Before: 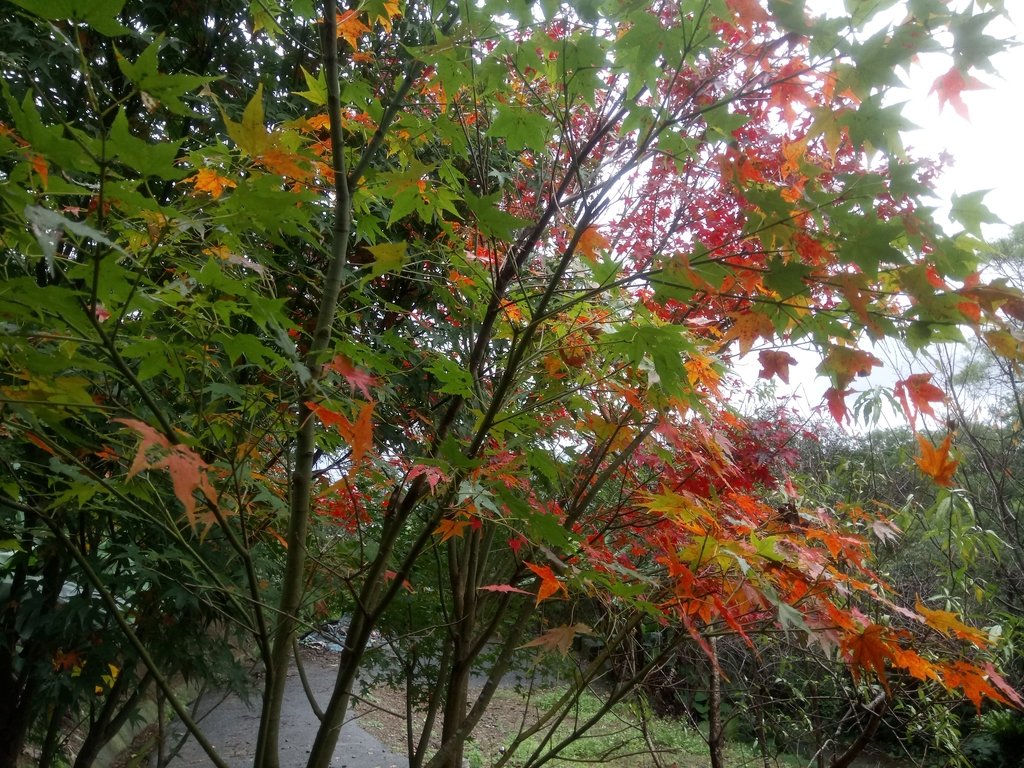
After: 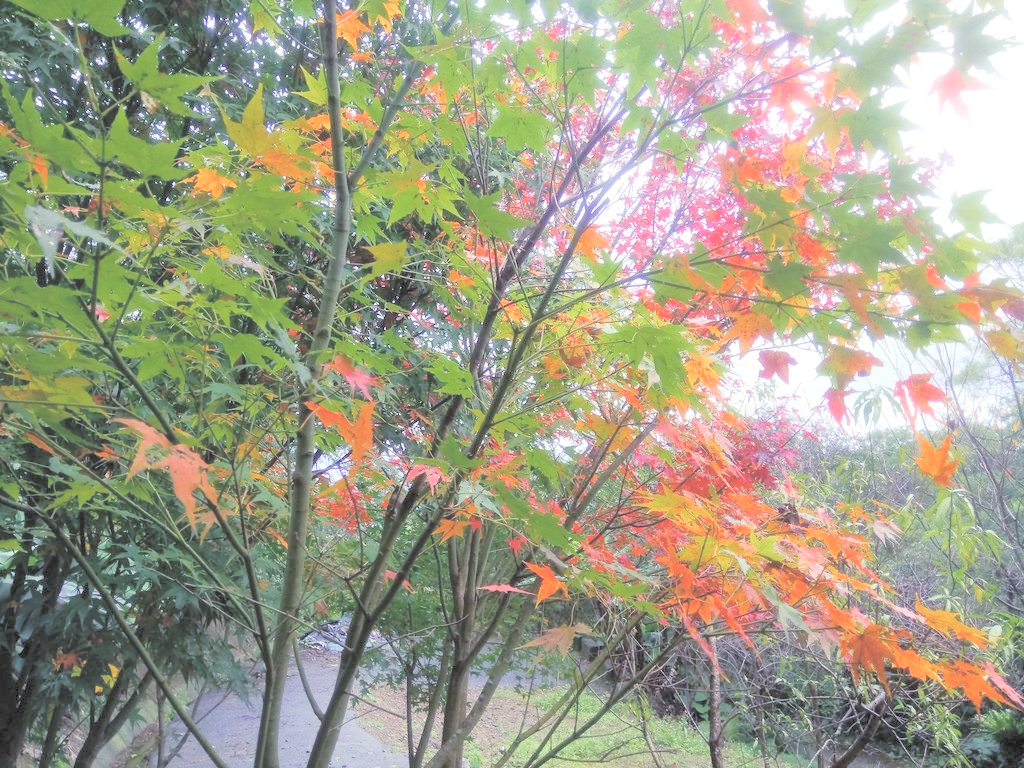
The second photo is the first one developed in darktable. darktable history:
color balance rgb: shadows lift › luminance -28.421%, shadows lift › chroma 14.696%, shadows lift › hue 271.35°, perceptual saturation grading › global saturation 20%, perceptual saturation grading › highlights -48.987%, perceptual saturation grading › shadows 24.815%, global vibrance 20%
contrast brightness saturation: brightness 0.998
